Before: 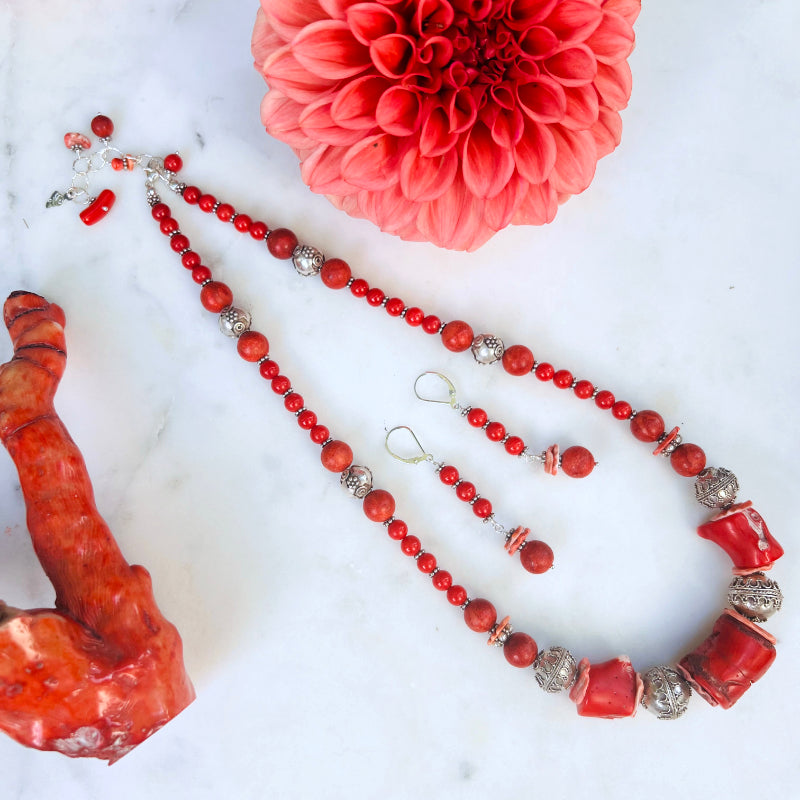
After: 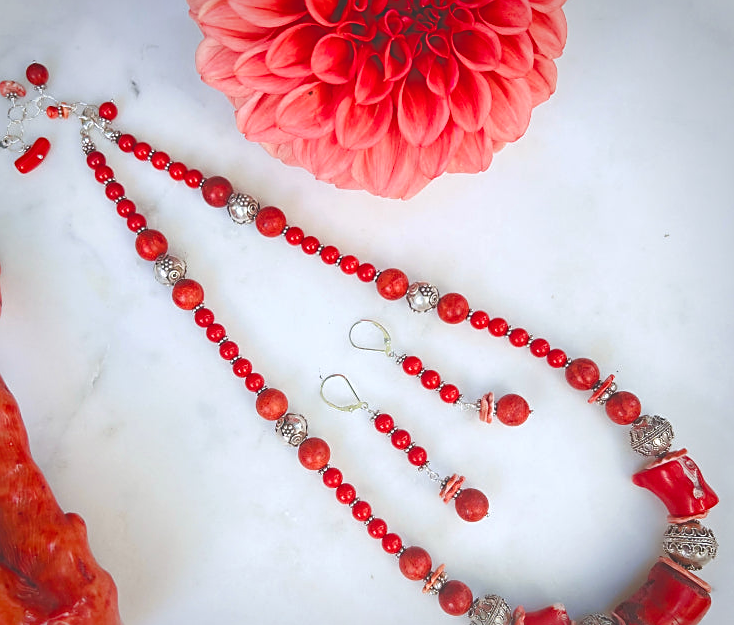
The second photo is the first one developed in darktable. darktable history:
sharpen: on, module defaults
tone equalizer: -7 EV 0.143 EV, -6 EV 0.612 EV, -5 EV 1.19 EV, -4 EV 1.3 EV, -3 EV 1.17 EV, -2 EV 0.6 EV, -1 EV 0.155 EV, smoothing diameter 24.87%, edges refinement/feathering 7.12, preserve details guided filter
crop: left 8.176%, top 6.572%, bottom 15.285%
color balance rgb: perceptual saturation grading › global saturation 20%, perceptual saturation grading › highlights -25.204%, perceptual saturation grading › shadows 49.331%
vignetting: brightness -0.386, saturation 0.011, automatic ratio true, unbound false
exposure: black level correction -0.031, compensate exposure bias true, compensate highlight preservation false
levels: mode automatic, levels [0.031, 0.5, 0.969]
